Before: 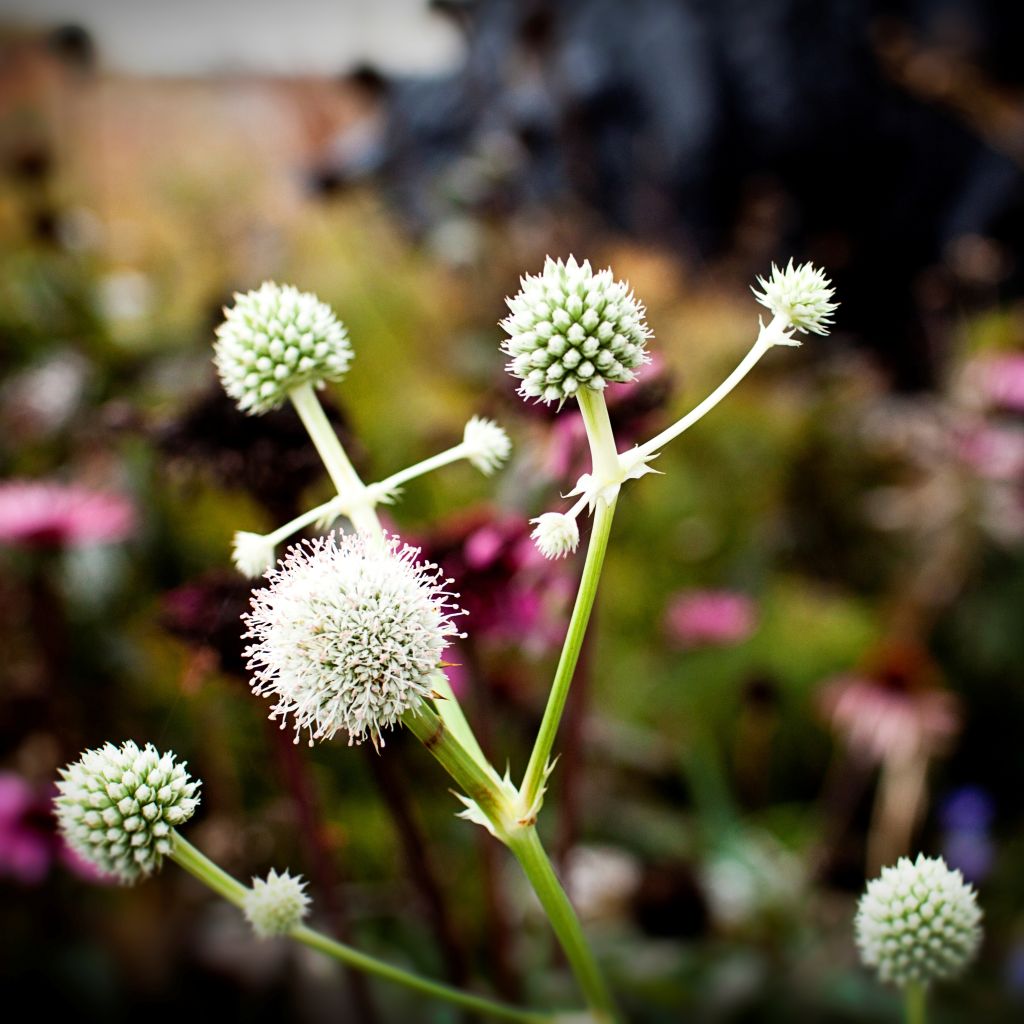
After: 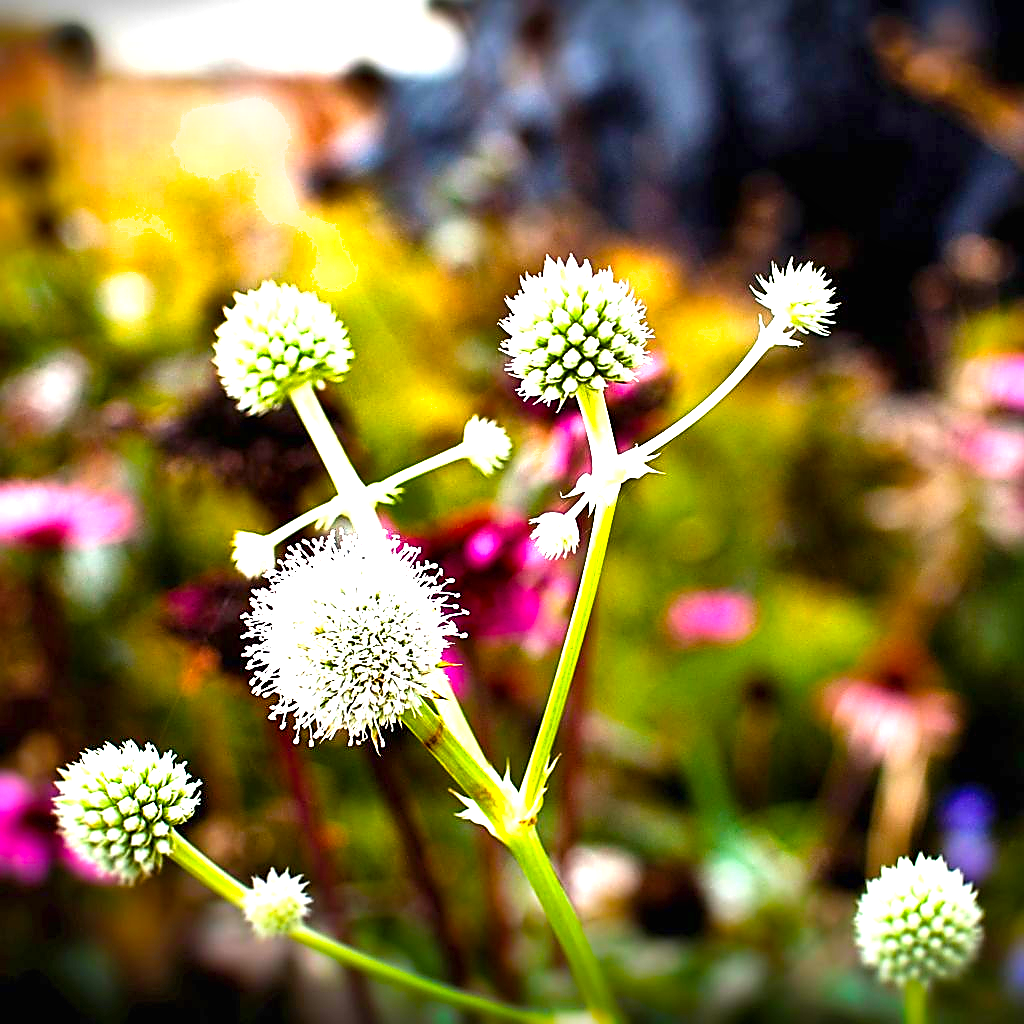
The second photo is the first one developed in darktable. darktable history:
base curve: preserve colors none
sharpen: radius 1.368, amount 1.259, threshold 0.66
color balance rgb: perceptual saturation grading › global saturation 19.578%, global vibrance 44.312%
shadows and highlights: shadows 39.48, highlights -53.63, low approximation 0.01, soften with gaussian
exposure: black level correction 0, exposure 1.403 EV, compensate highlight preservation false
